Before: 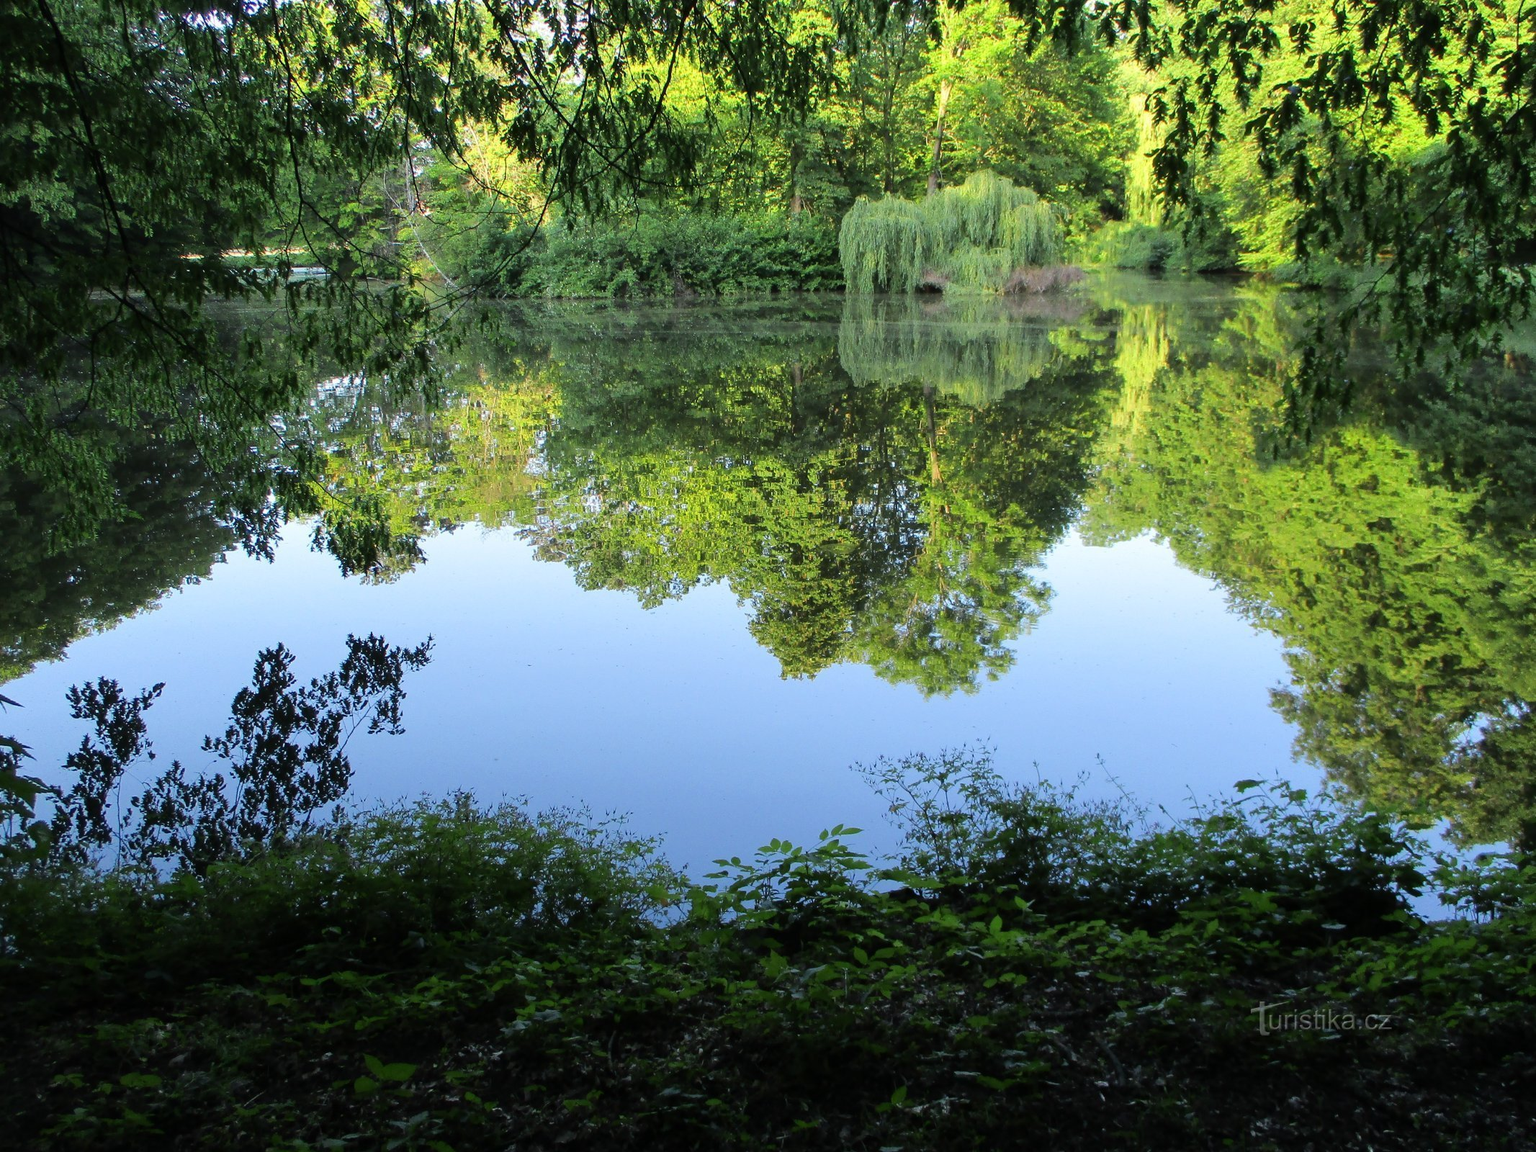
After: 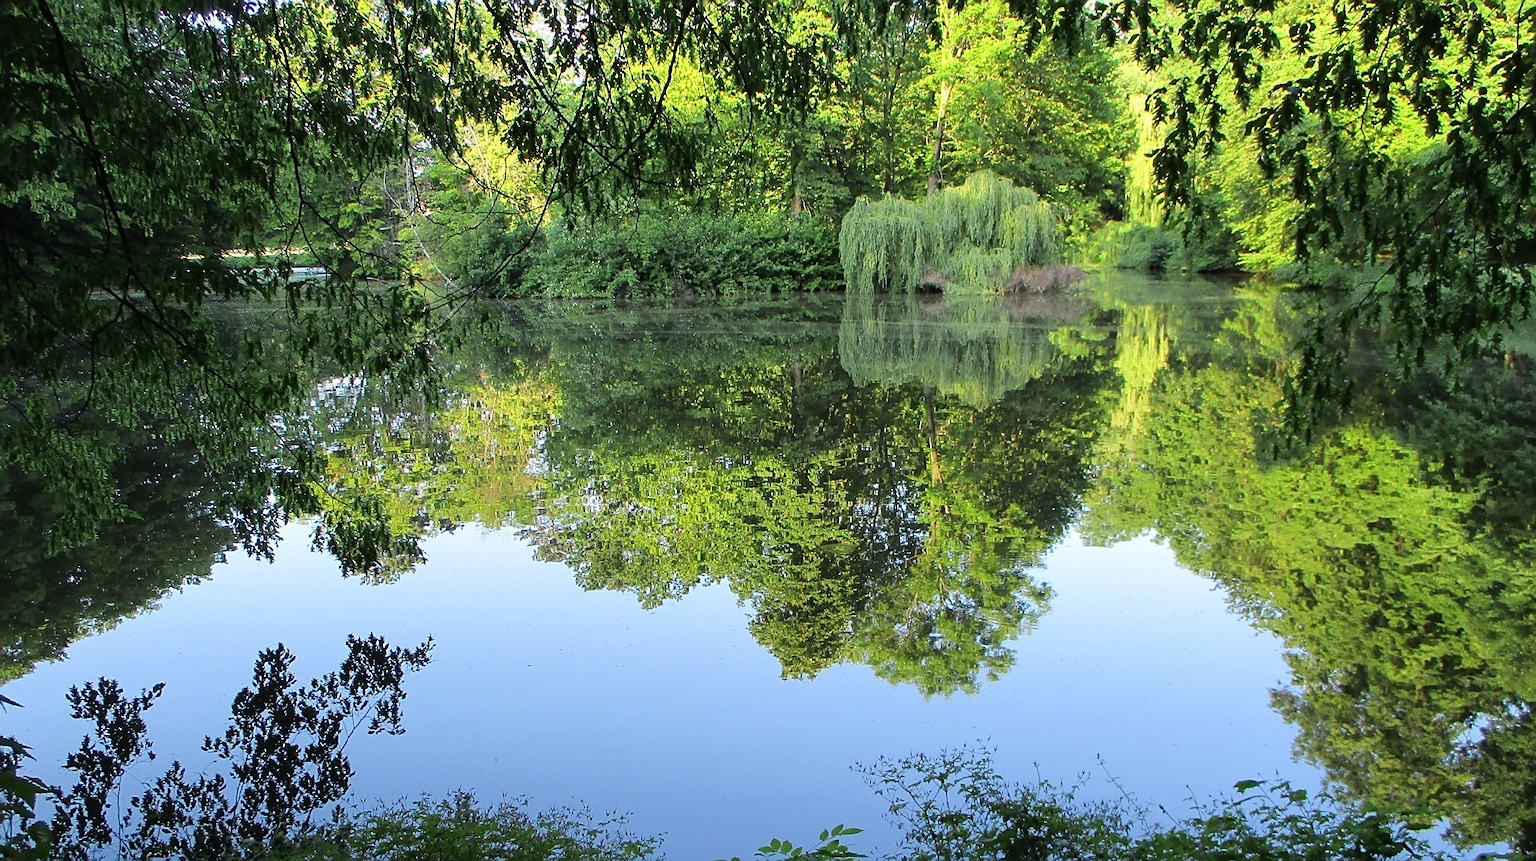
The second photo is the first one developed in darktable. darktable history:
crop: bottom 24.989%
sharpen: on, module defaults
